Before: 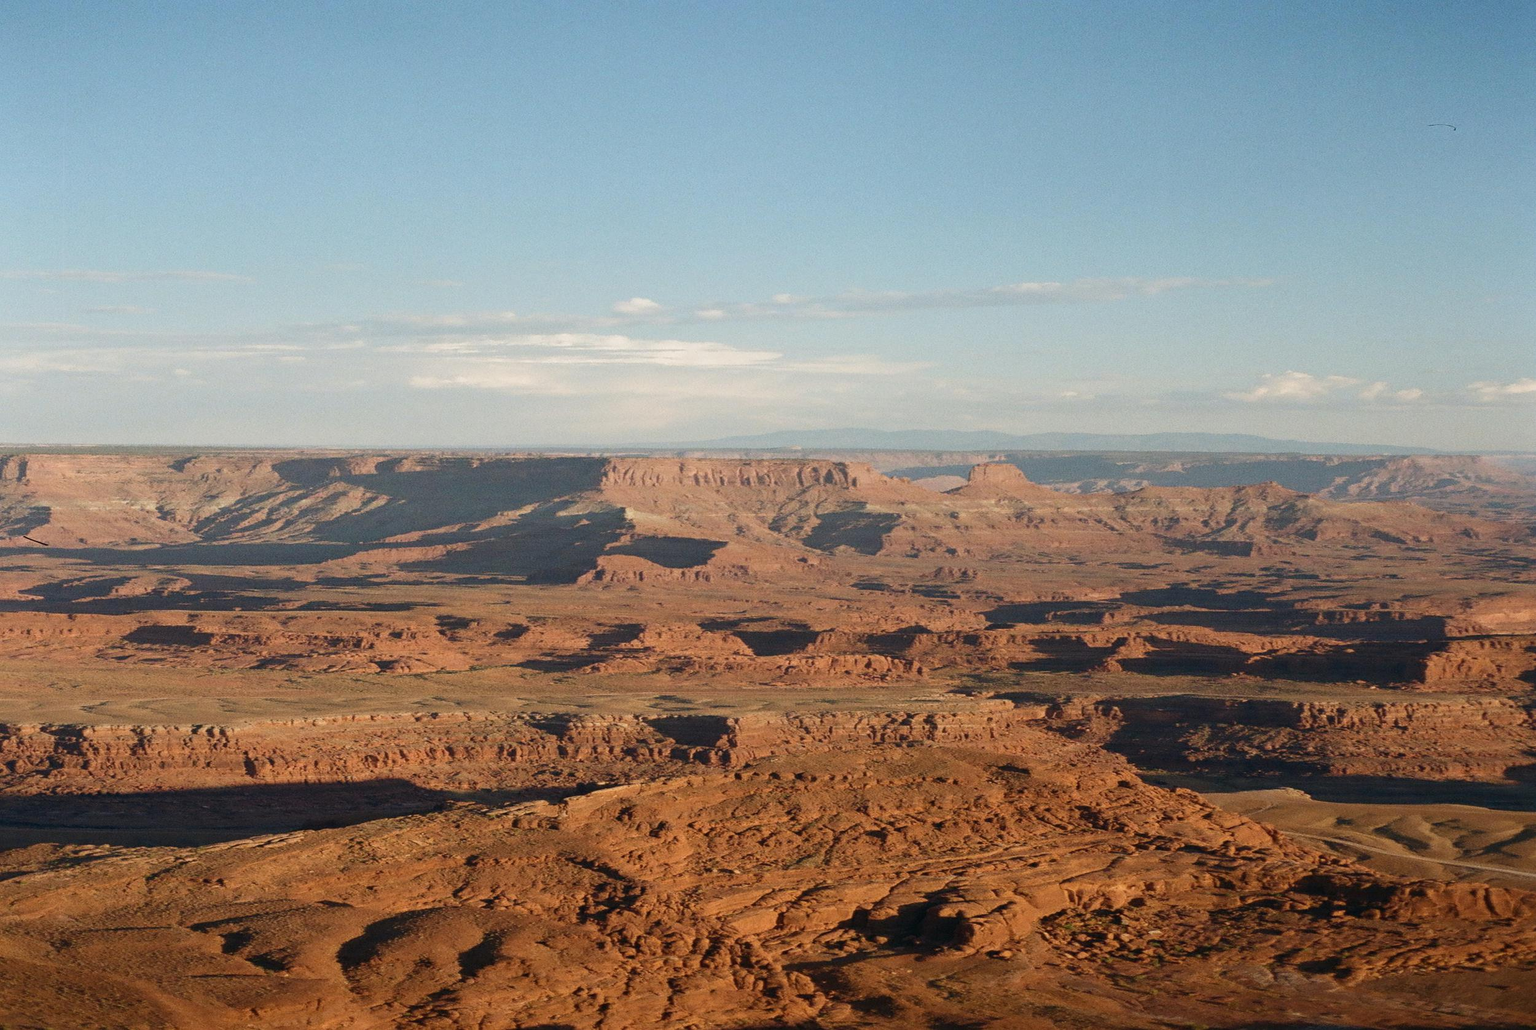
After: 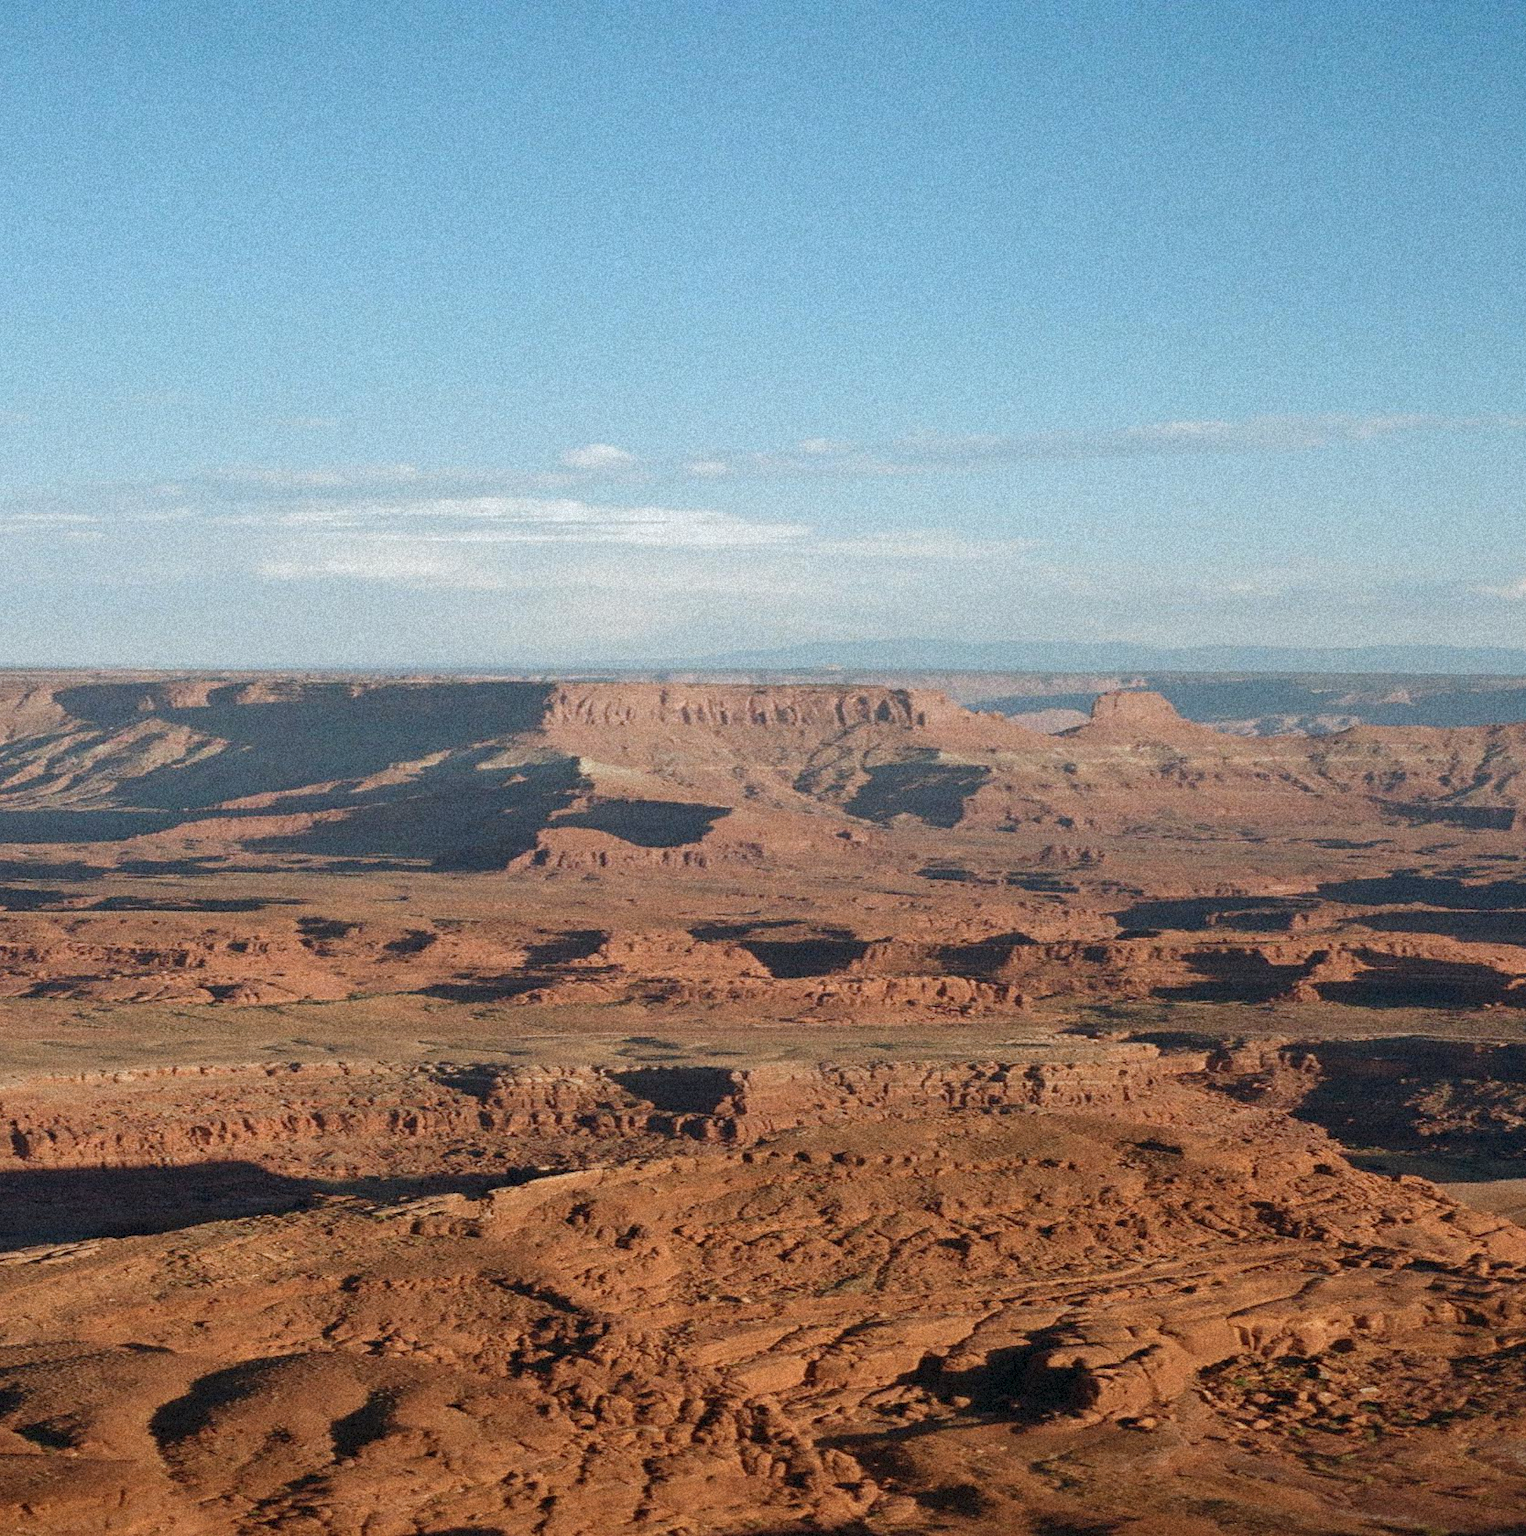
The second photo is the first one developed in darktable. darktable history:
color correction: highlights a* -4.18, highlights b* -10.81
crop and rotate: left 15.446%, right 17.836%
exposure: compensate highlight preservation false
grain: coarseness 9.38 ISO, strength 34.99%, mid-tones bias 0%
shadows and highlights: shadows 30.86, highlights 0, soften with gaussian
